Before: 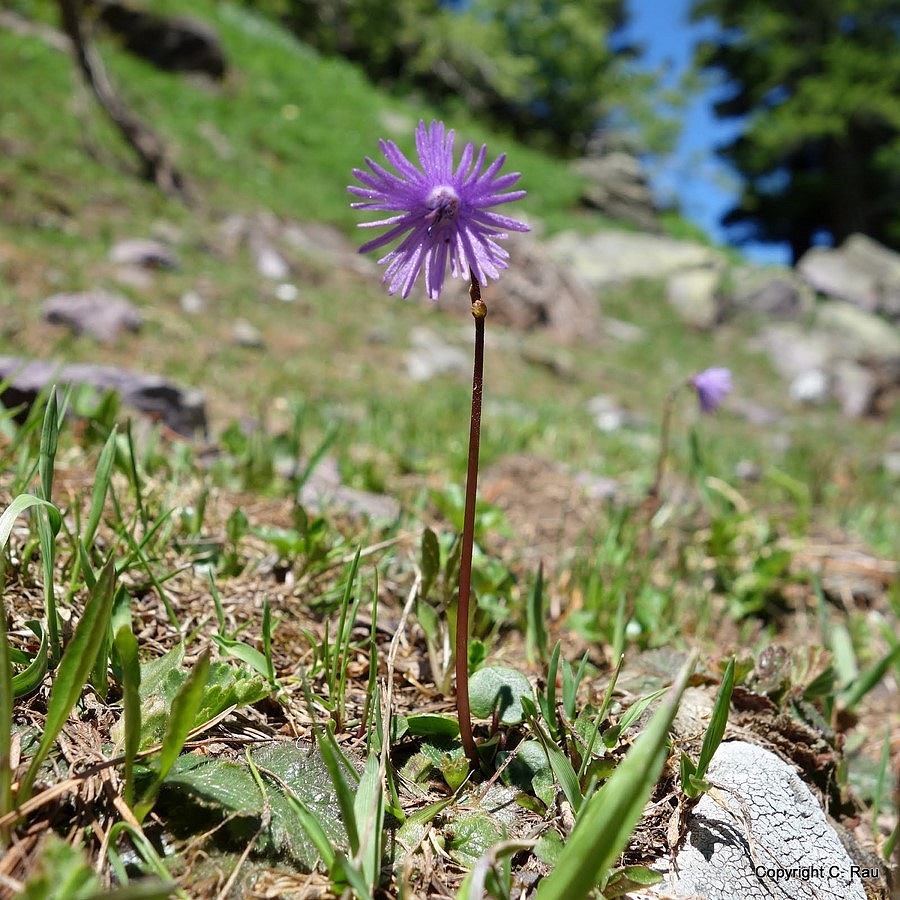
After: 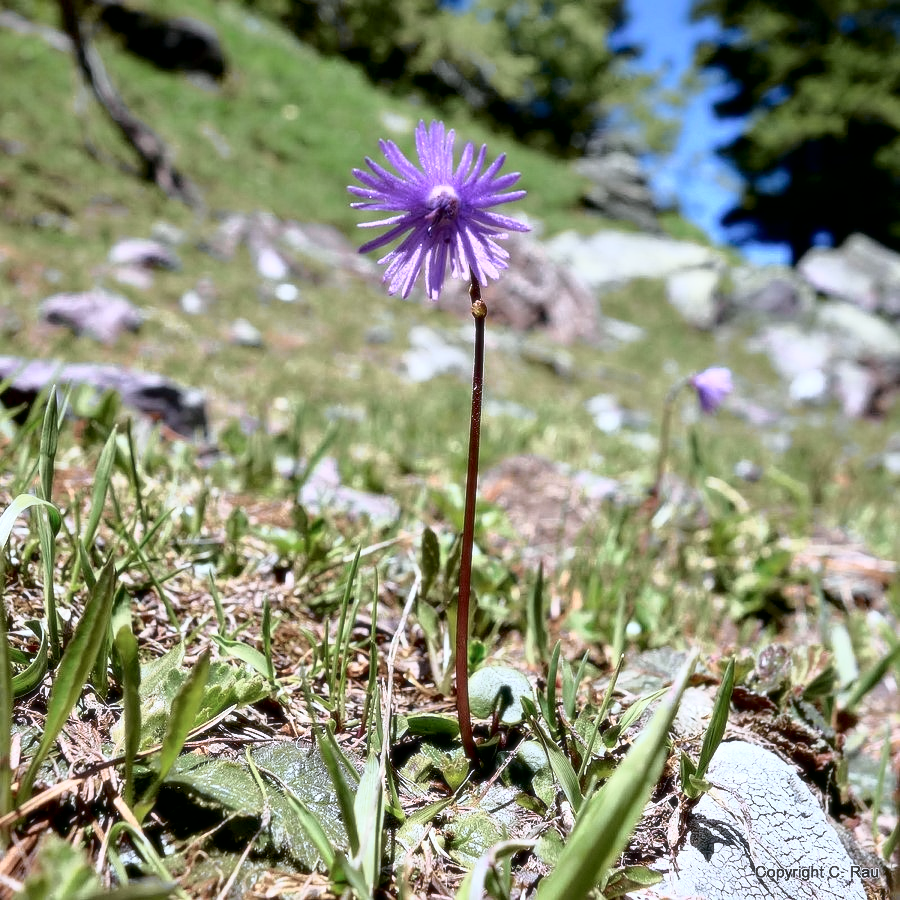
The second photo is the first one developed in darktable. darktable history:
tone curve: curves: ch0 [(0, 0) (0.105, 0.068) (0.195, 0.162) (0.283, 0.283) (0.384, 0.404) (0.485, 0.531) (0.638, 0.681) (0.795, 0.879) (1, 0.977)]; ch1 [(0, 0) (0.161, 0.092) (0.35, 0.33) (0.379, 0.401) (0.456, 0.469) (0.504, 0.5) (0.512, 0.514) (0.58, 0.597) (0.635, 0.646) (1, 1)]; ch2 [(0, 0) (0.371, 0.362) (0.437, 0.437) (0.5, 0.5) (0.53, 0.523) (0.56, 0.58) (0.622, 0.606) (1, 1)], color space Lab, independent channels, preserve colors none
soften: size 10%, saturation 50%, brightness 0.2 EV, mix 10%
exposure: black level correction 0.007, exposure 0.159 EV, compensate highlight preservation false
local contrast: mode bilateral grid, contrast 20, coarseness 50, detail 120%, midtone range 0.2
white balance: red 0.967, blue 1.119, emerald 0.756
